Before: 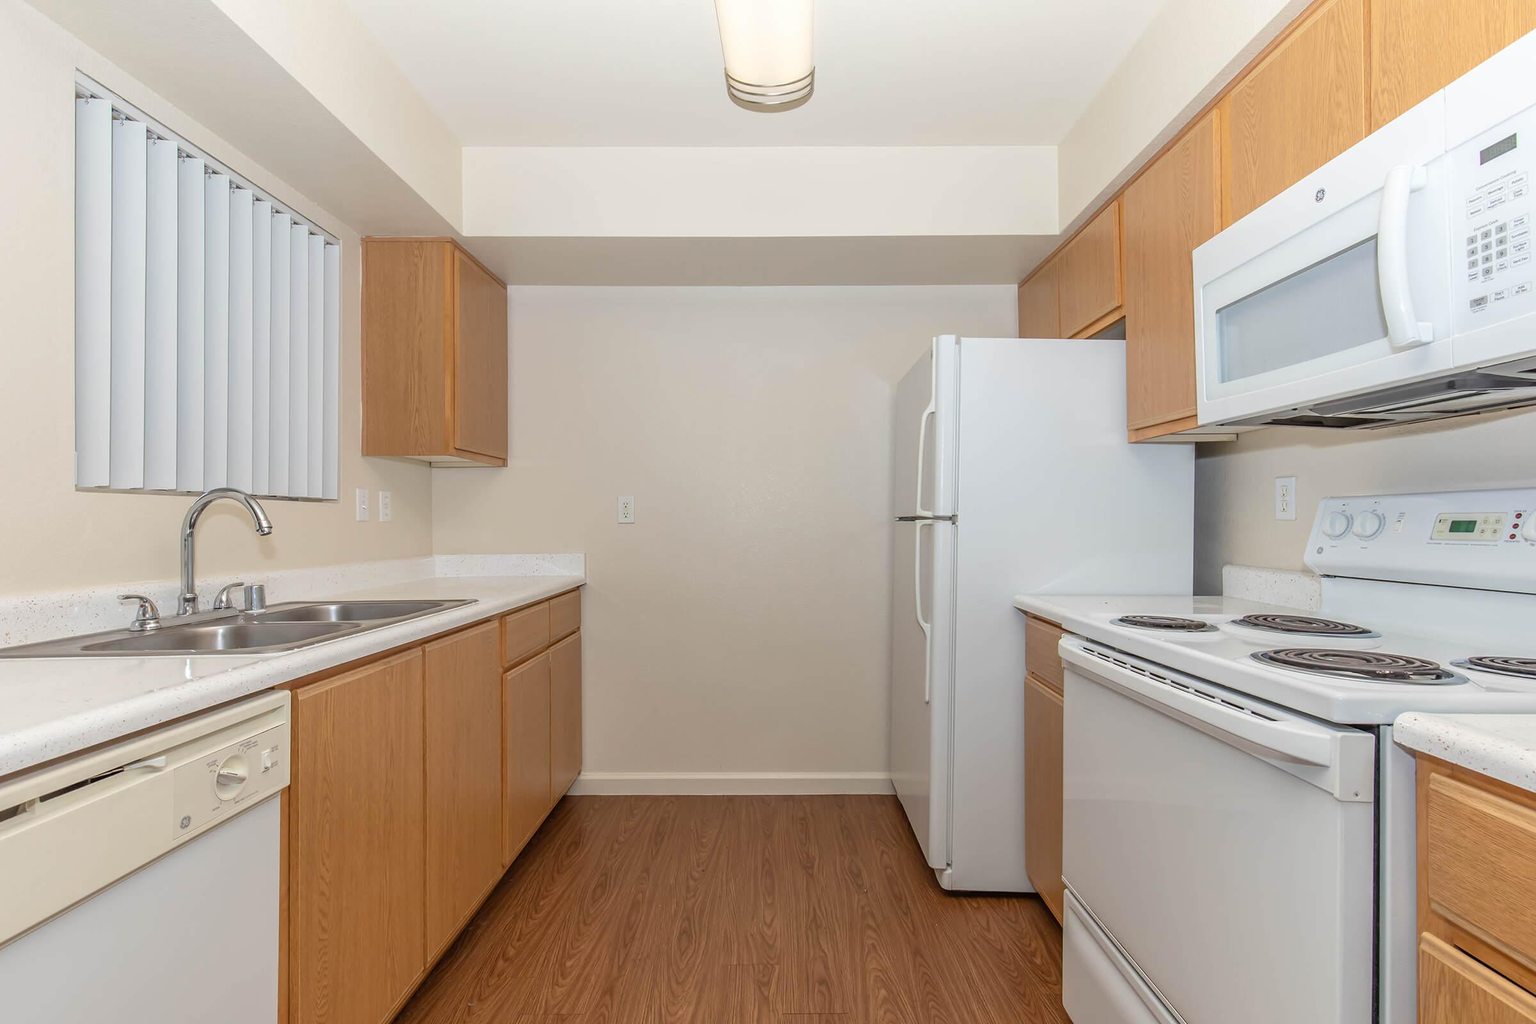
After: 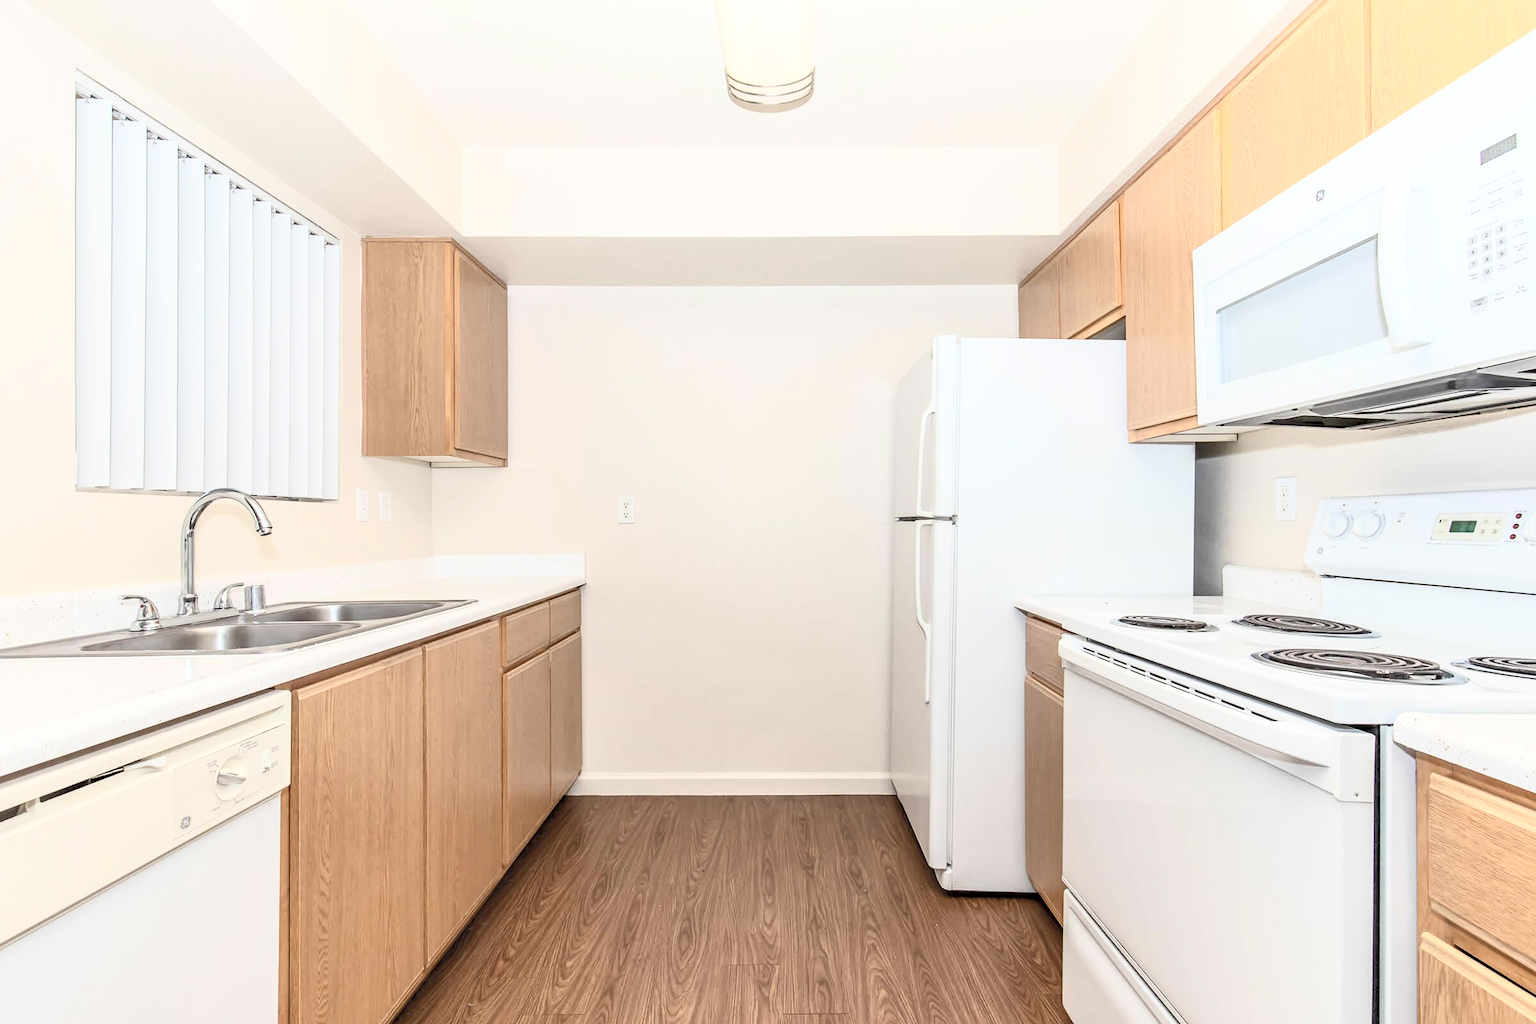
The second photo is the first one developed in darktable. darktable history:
contrast equalizer: octaves 7, y [[0.6 ×6], [0.55 ×6], [0 ×6], [0 ×6], [0 ×6]], mix 0.3
contrast brightness saturation: contrast 0.43, brightness 0.56, saturation -0.19
